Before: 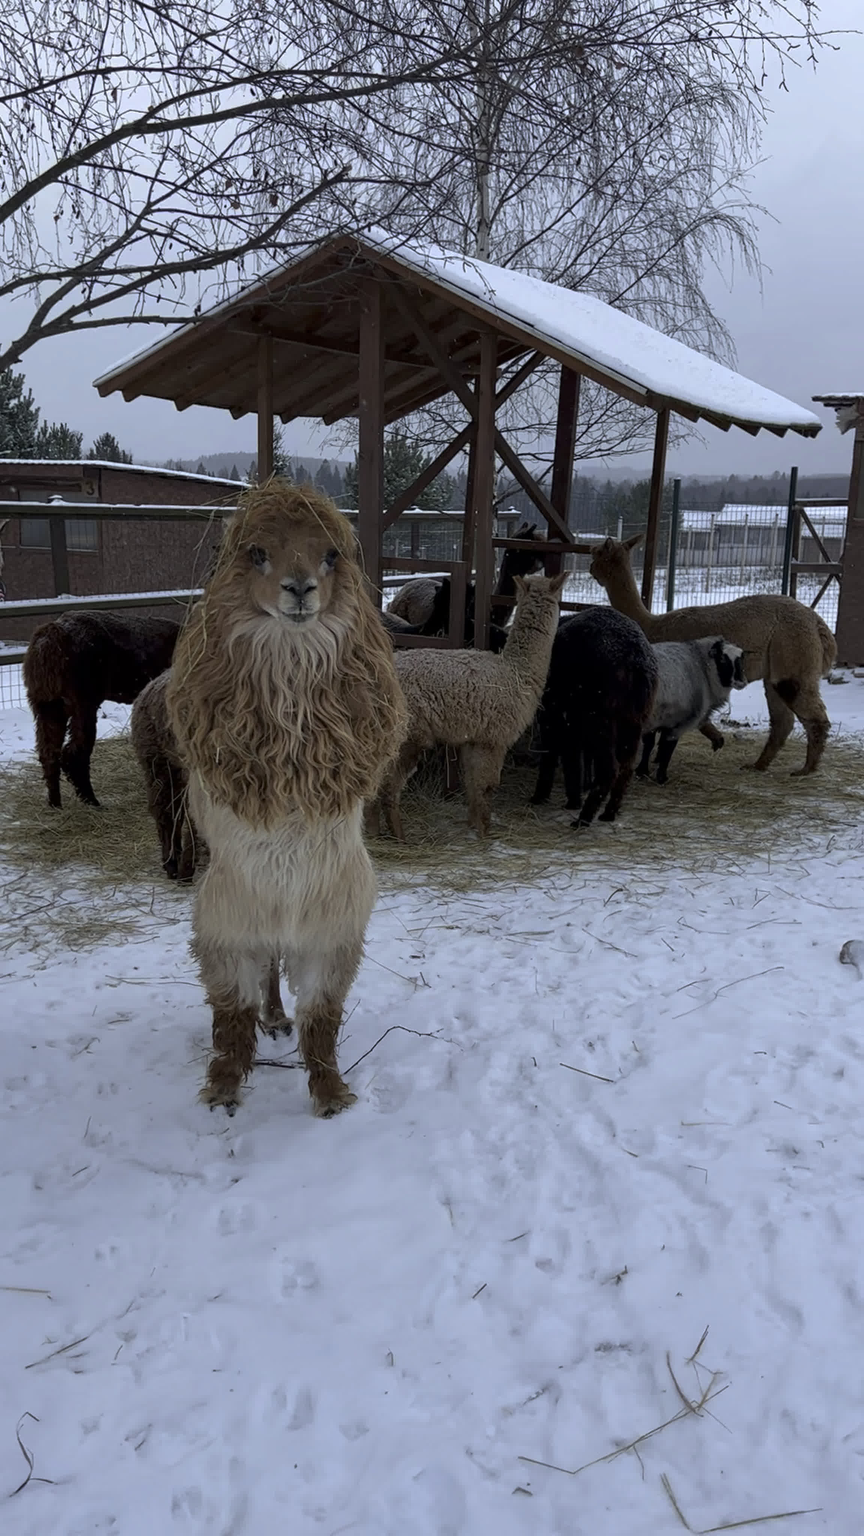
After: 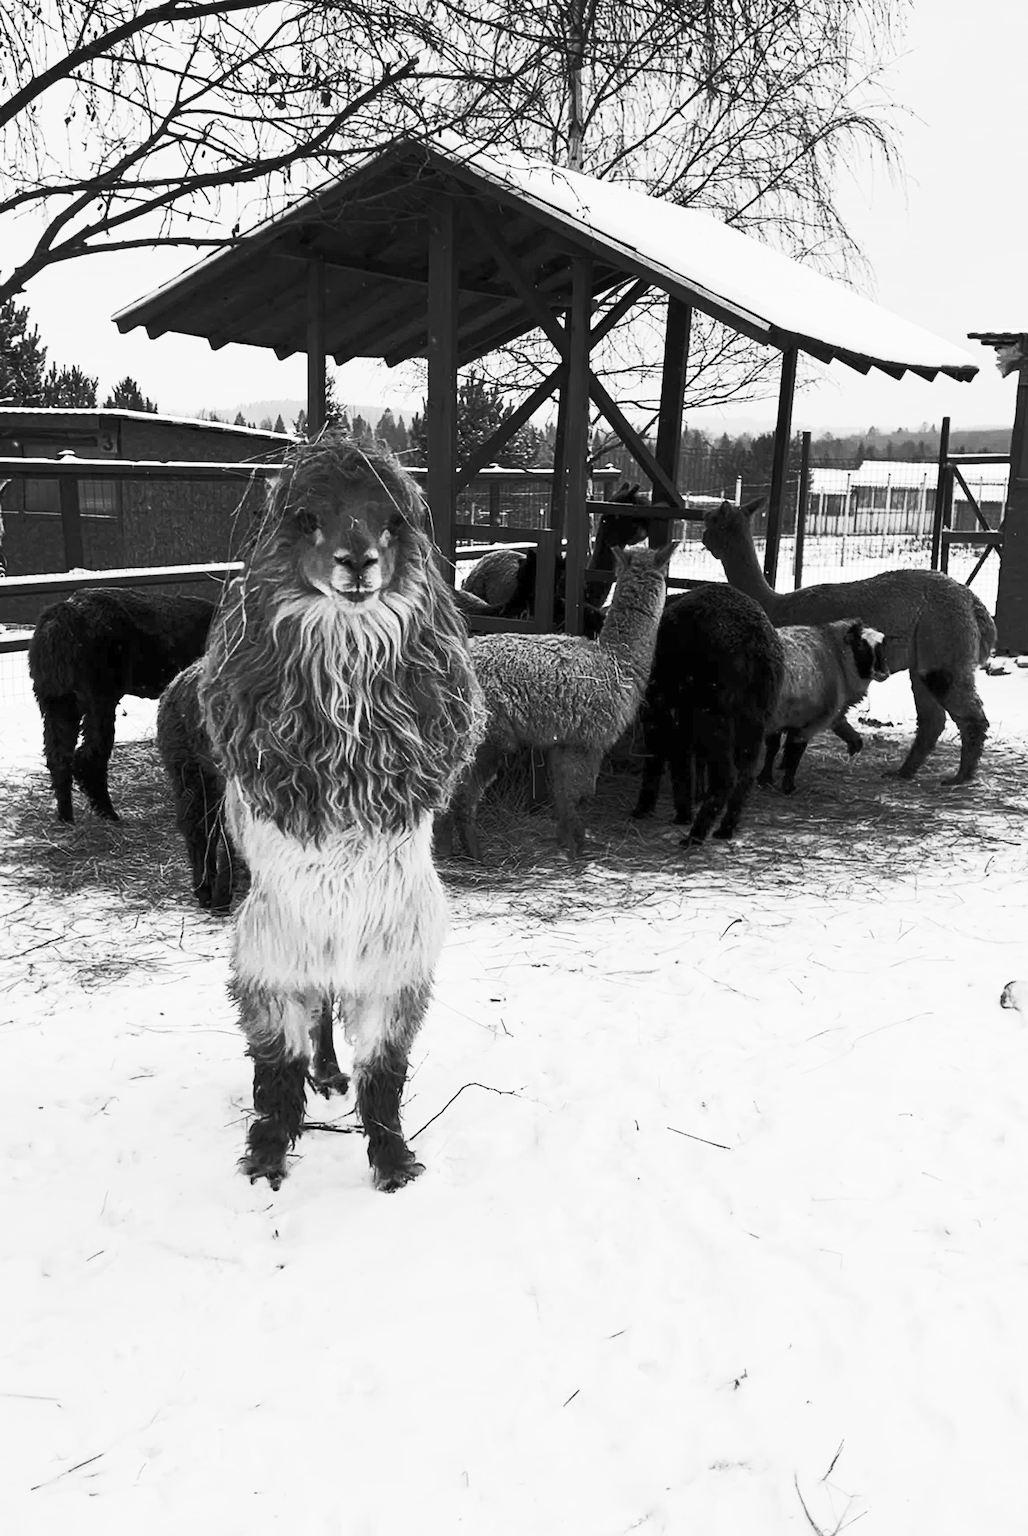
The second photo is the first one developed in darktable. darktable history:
graduated density: density 2.02 EV, hardness 44%, rotation 0.374°, offset 8.21, hue 208.8°, saturation 97%
crop: top 7.625%, bottom 8.027%
contrast brightness saturation: contrast 0.53, brightness 0.47, saturation -1
rgb curve: curves: ch0 [(0, 0) (0.284, 0.292) (0.505, 0.644) (1, 1)], compensate middle gray true
